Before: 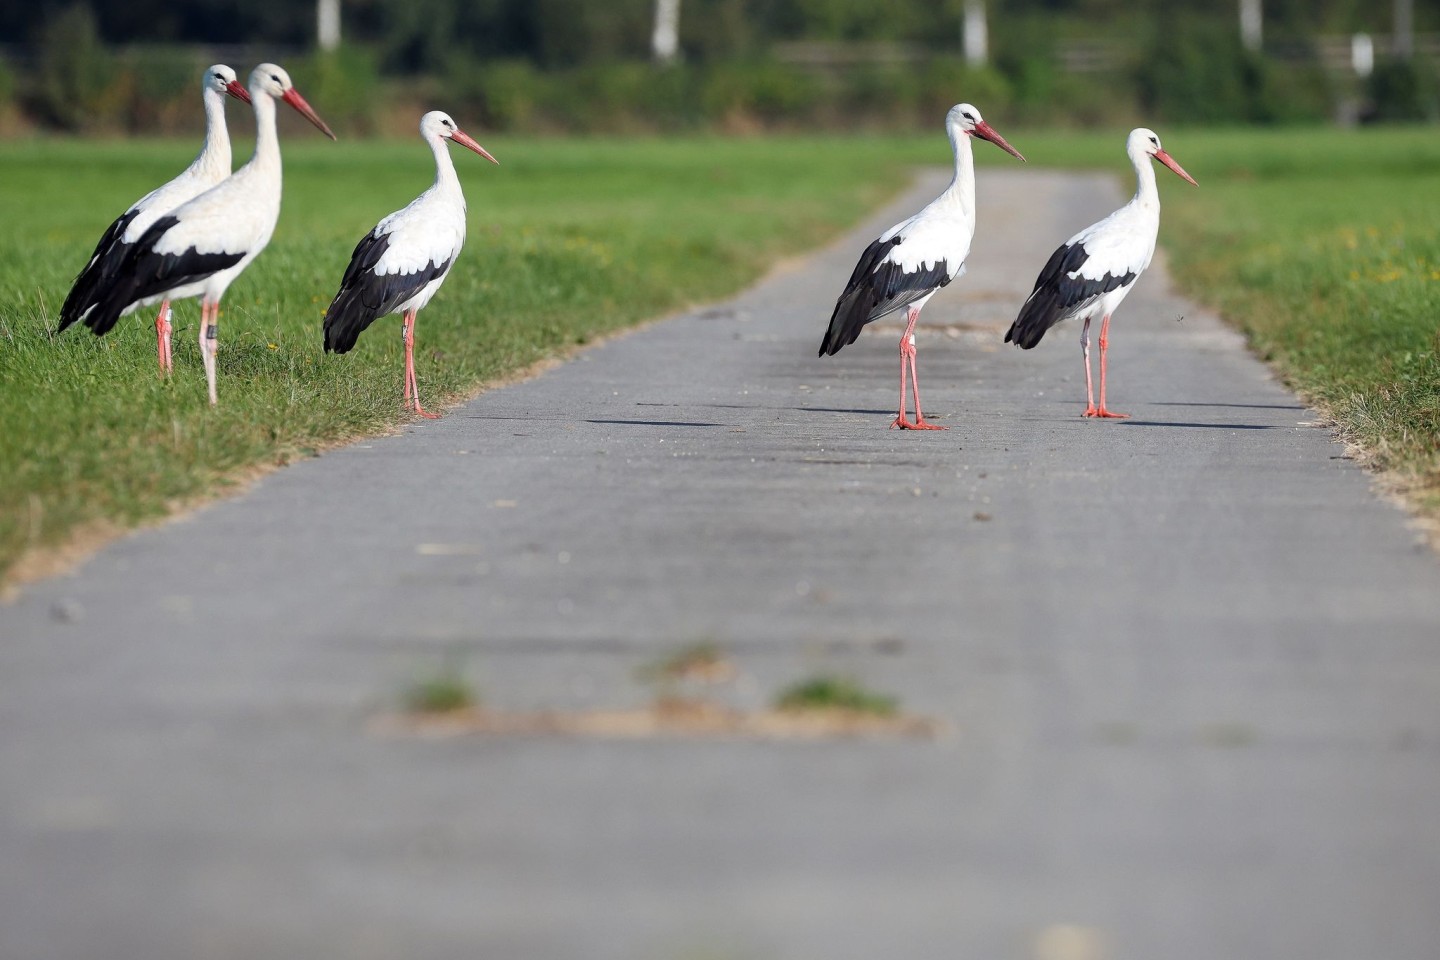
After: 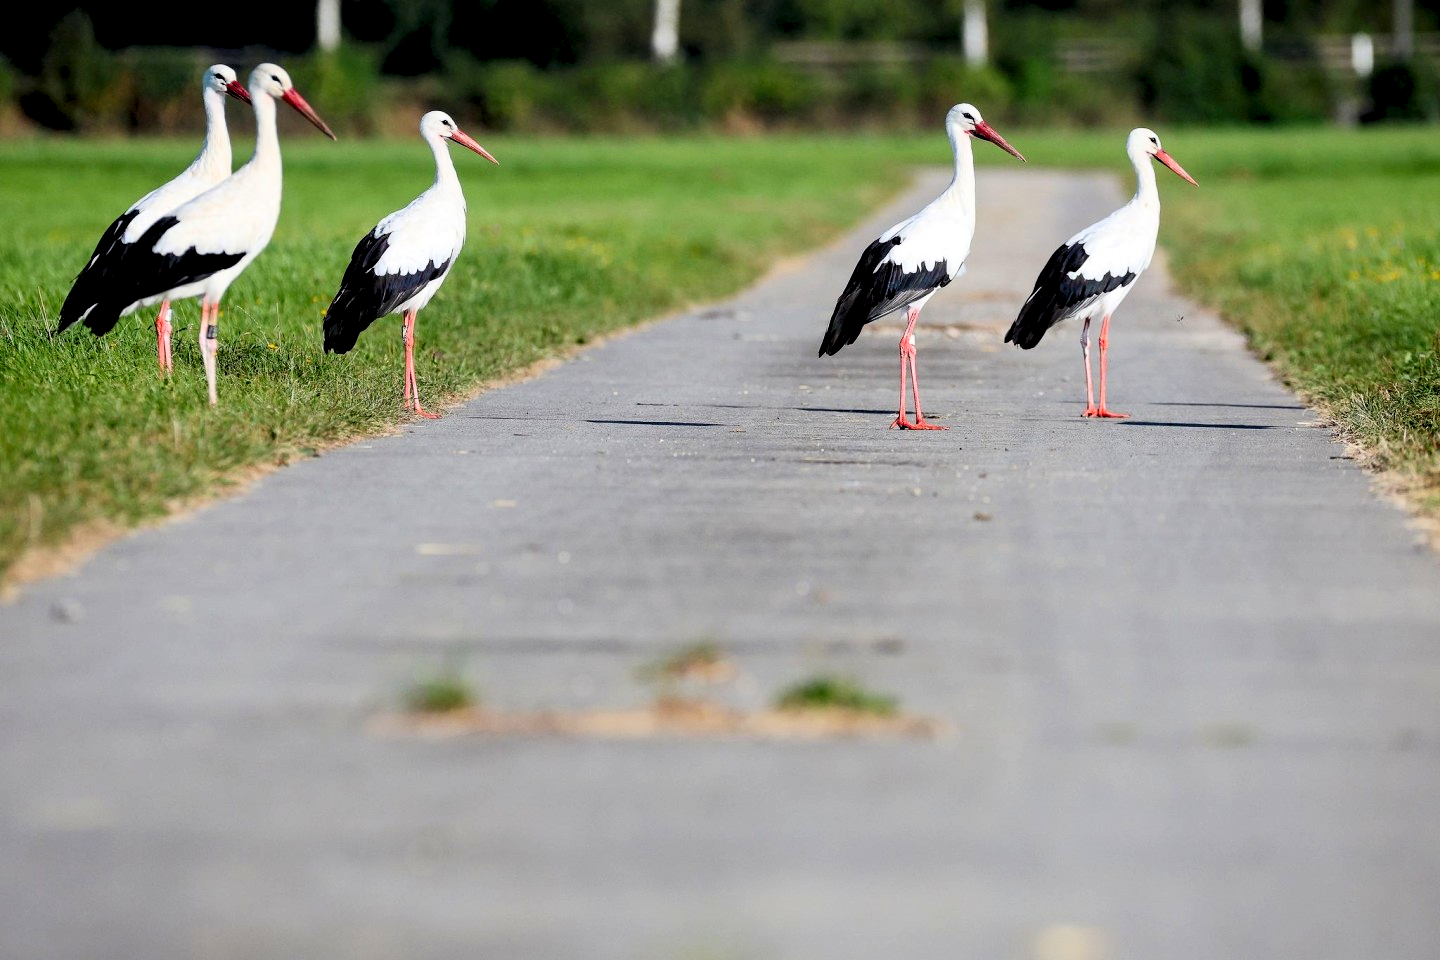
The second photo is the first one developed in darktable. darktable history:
contrast brightness saturation: contrast 0.24, brightness -0.24, saturation 0.14
rgb levels: levels [[0.027, 0.429, 0.996], [0, 0.5, 1], [0, 0.5, 1]]
